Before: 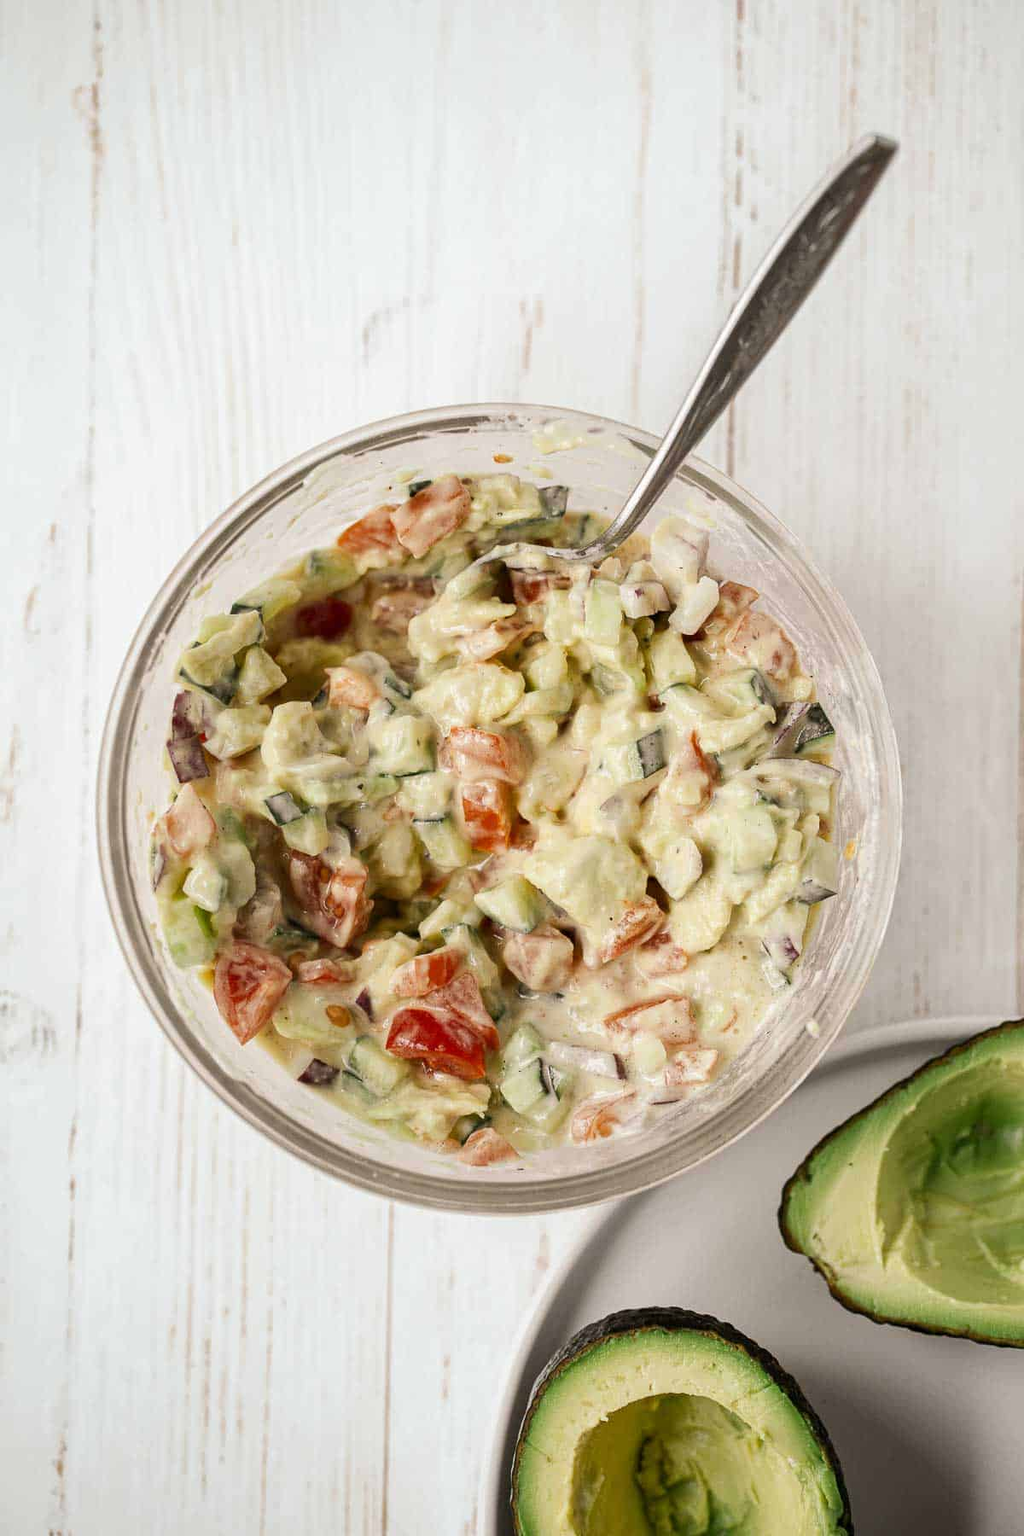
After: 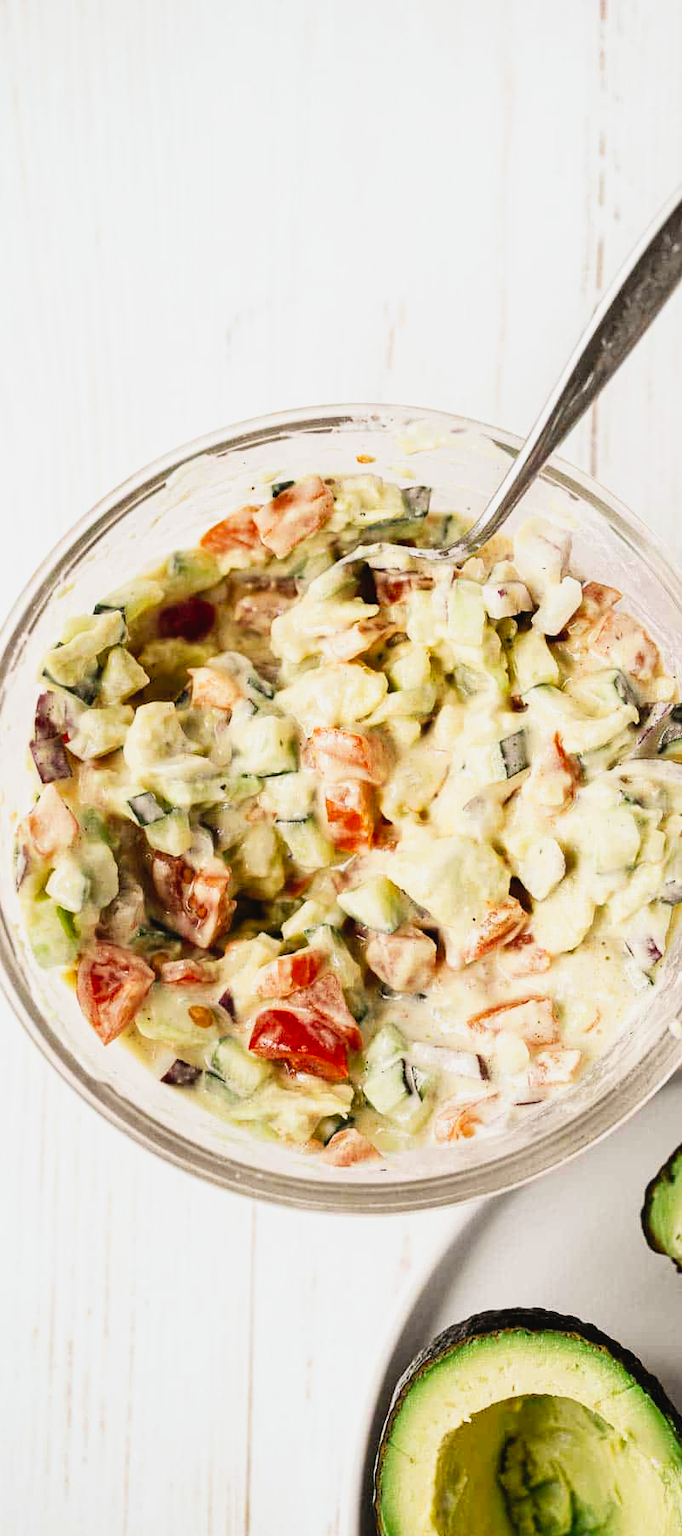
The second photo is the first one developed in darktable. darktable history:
filmic rgb: black relative exposure -11.37 EV, white relative exposure 3.22 EV, threshold 5.94 EV, hardness 6.71, color science v6 (2022), enable highlight reconstruction true
tone curve: curves: ch0 [(0, 0.023) (0.113, 0.084) (0.285, 0.301) (0.673, 0.796) (0.845, 0.932) (0.994, 0.971)]; ch1 [(0, 0) (0.456, 0.437) (0.498, 0.5) (0.57, 0.559) (0.631, 0.639) (1, 1)]; ch2 [(0, 0) (0.417, 0.44) (0.46, 0.453) (0.502, 0.507) (0.55, 0.57) (0.67, 0.712) (1, 1)], preserve colors none
crop and rotate: left 13.441%, right 19.935%
